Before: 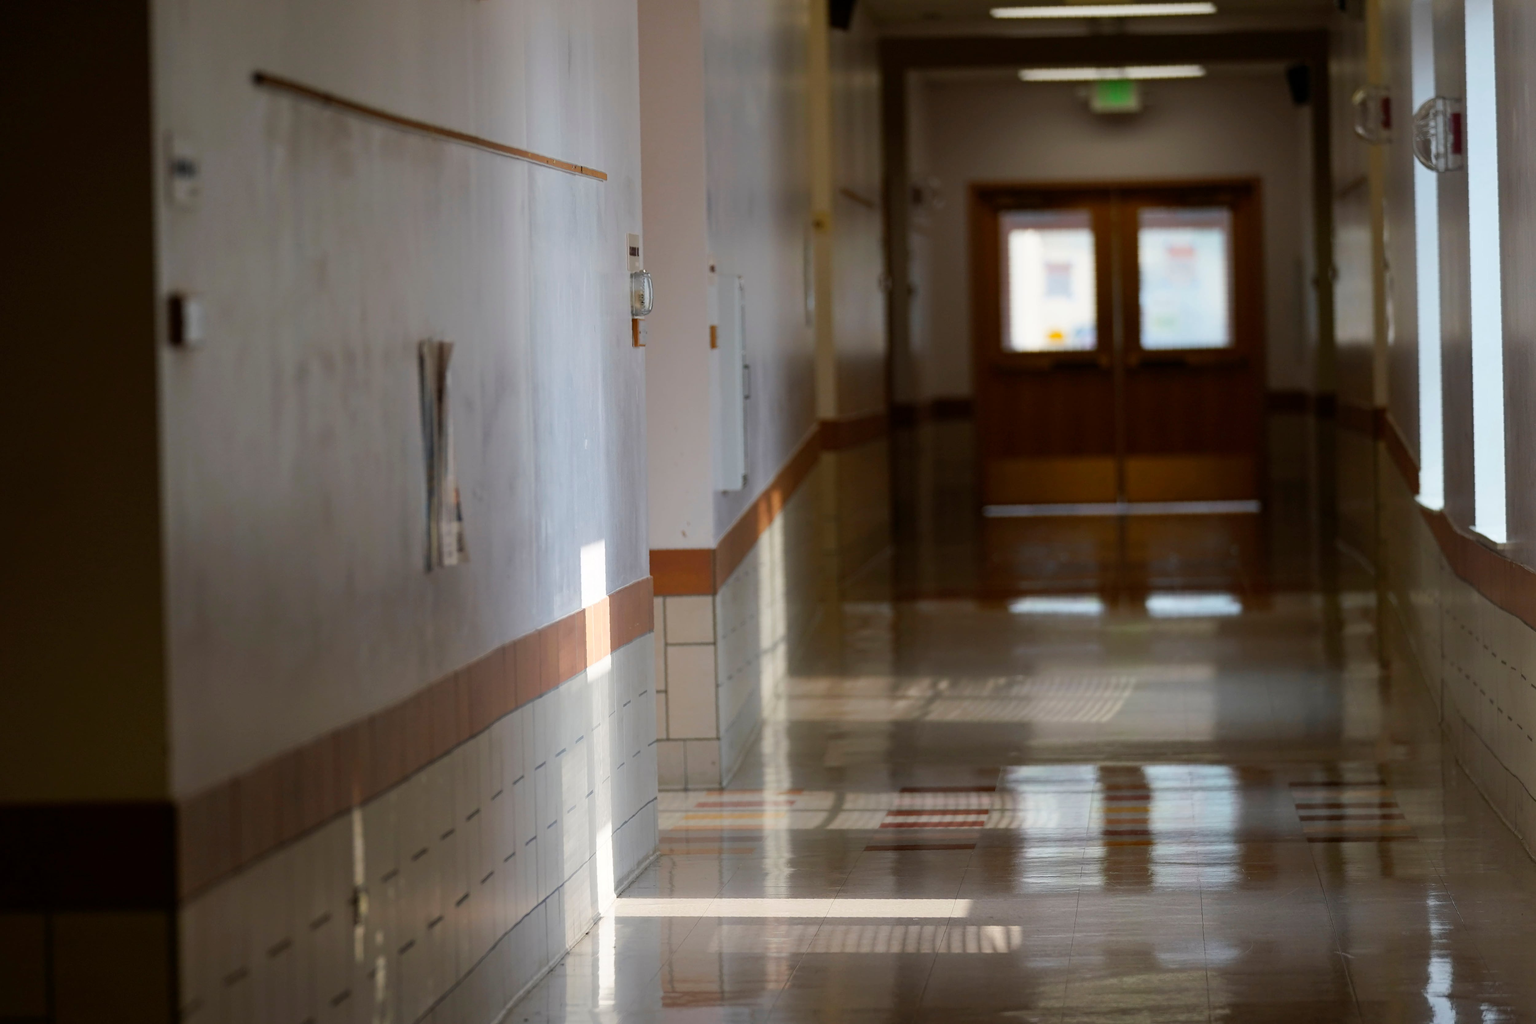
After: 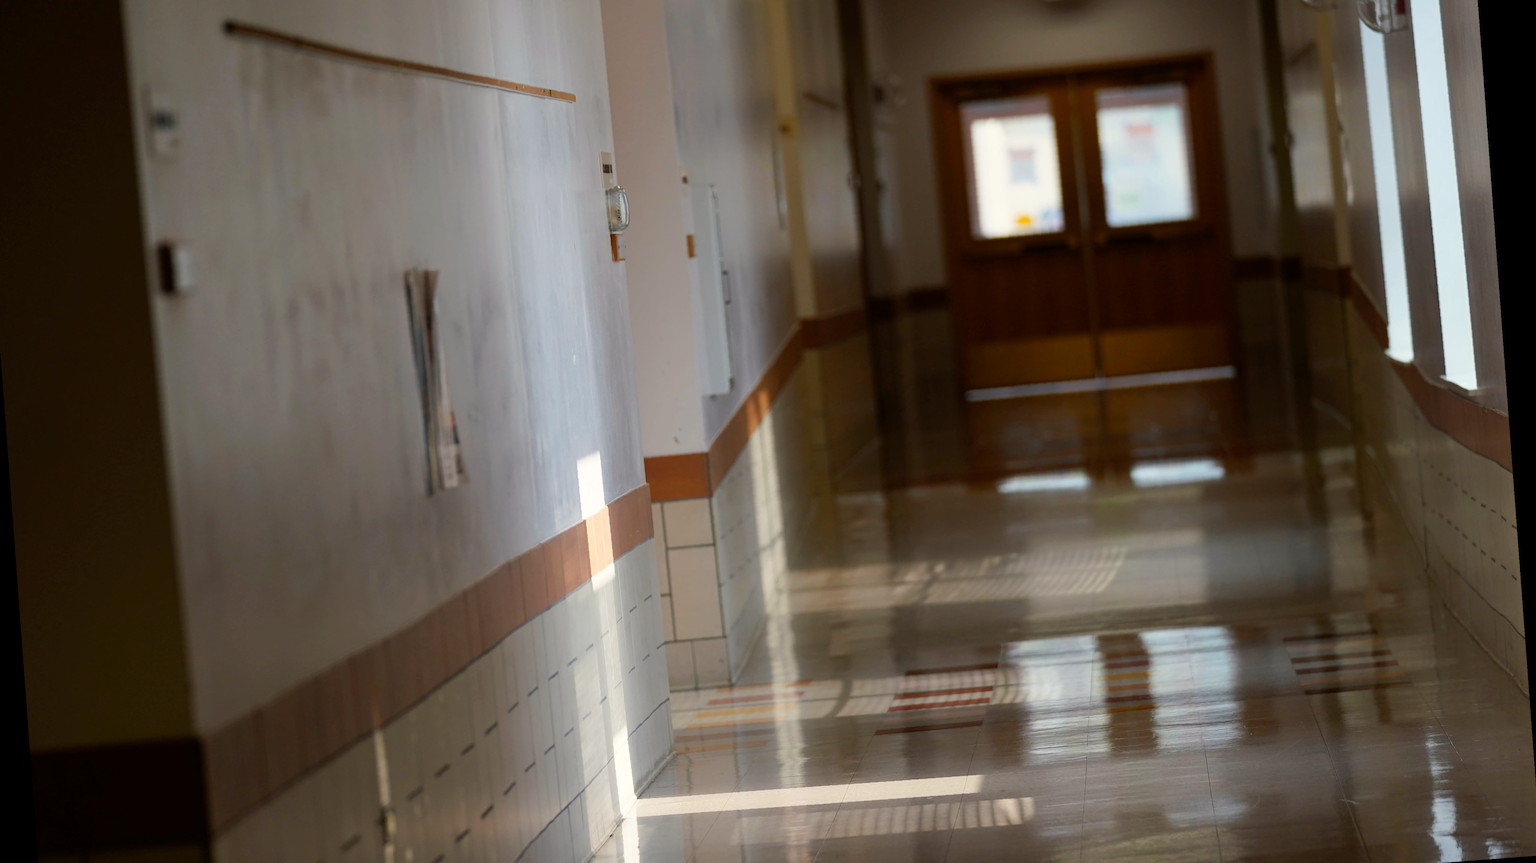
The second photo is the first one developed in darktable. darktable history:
color correction: highlights b* 3
rotate and perspective: rotation -4.25°, automatic cropping off
crop and rotate: left 1.814%, top 12.818%, right 0.25%, bottom 9.225%
